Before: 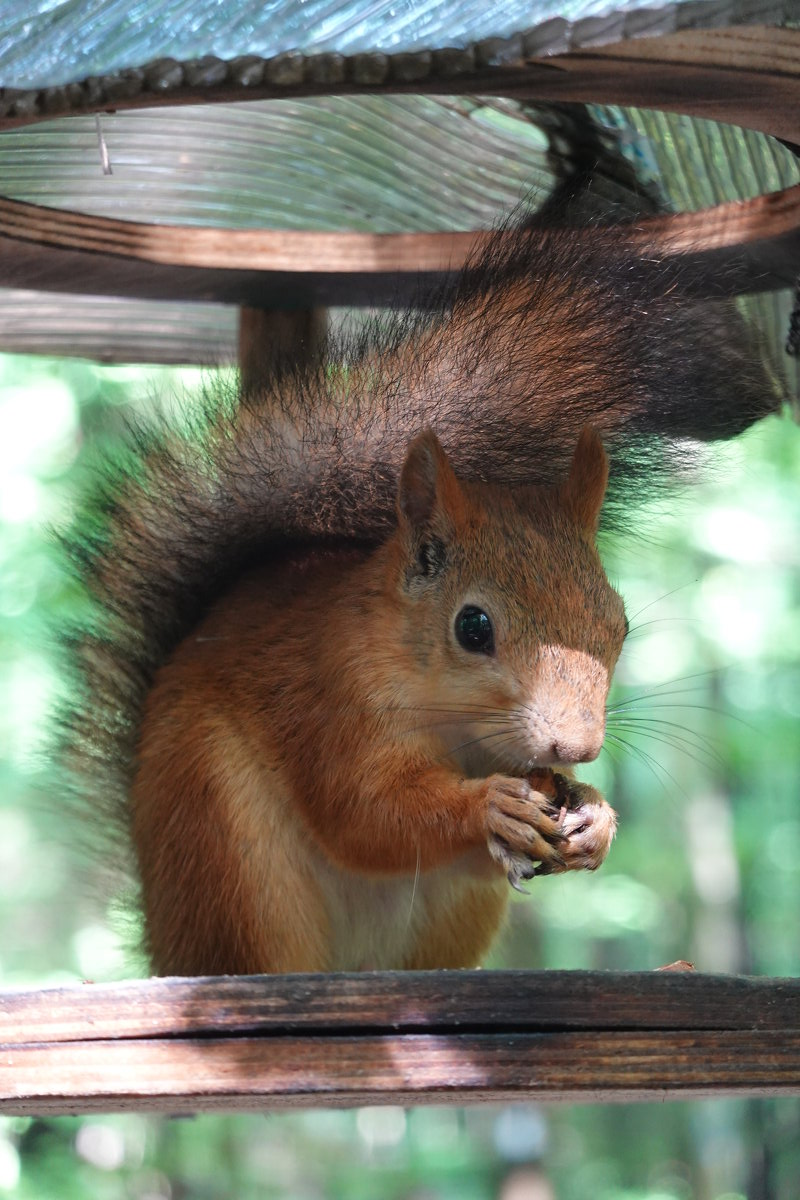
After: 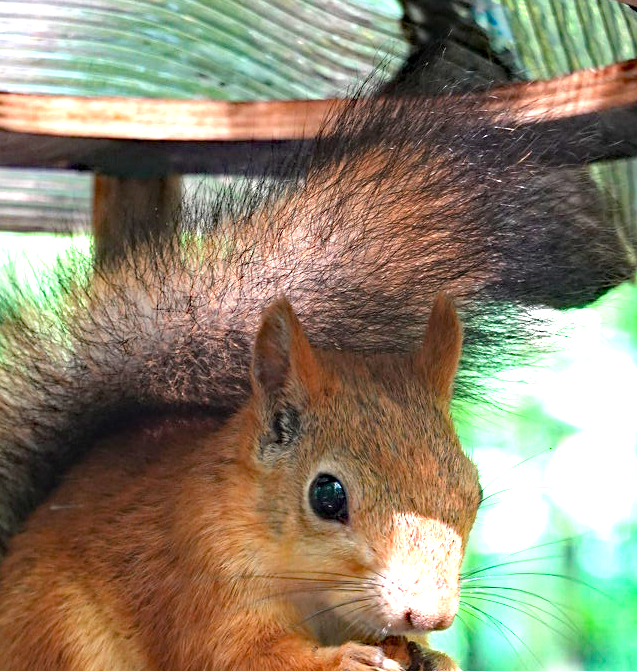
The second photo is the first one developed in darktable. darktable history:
crop: left 18.276%, top 11.065%, right 2.024%, bottom 32.976%
exposure: black level correction 0, exposure 1.291 EV, compensate exposure bias true, compensate highlight preservation false
haze removal: strength 0.525, distance 0.923, adaptive false
shadows and highlights: shadows 12.71, white point adjustment 1.27, highlights -1.36, soften with gaussian
